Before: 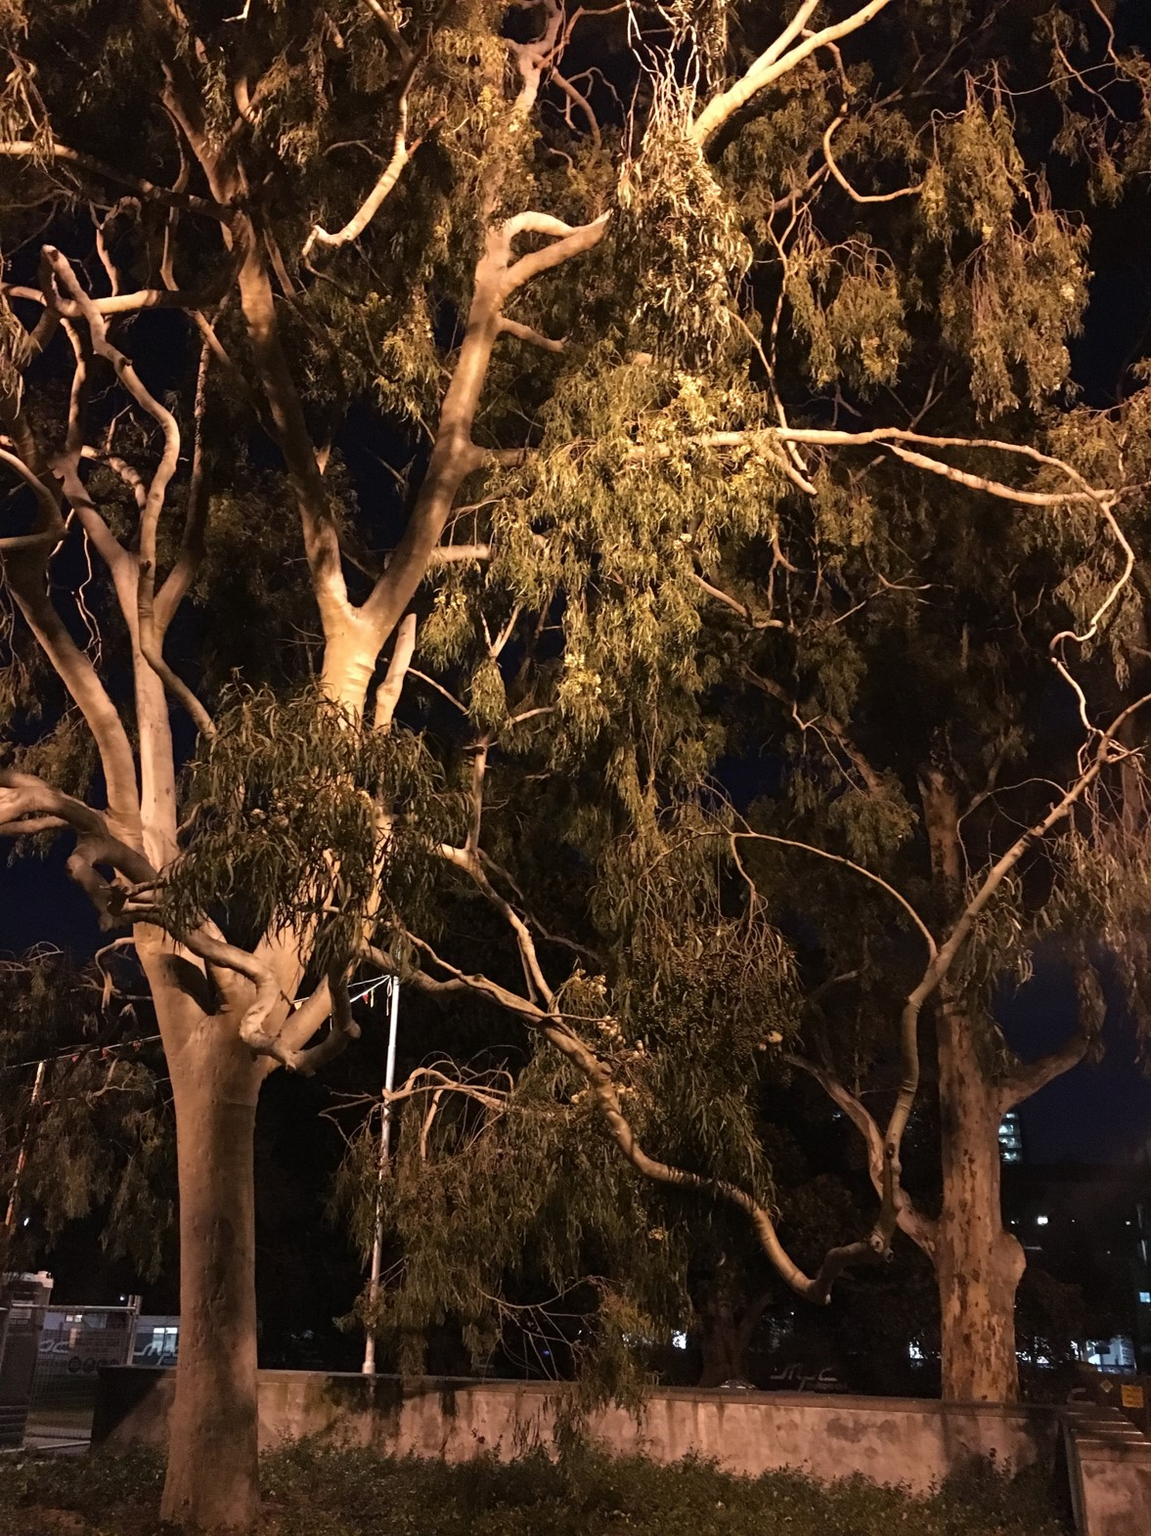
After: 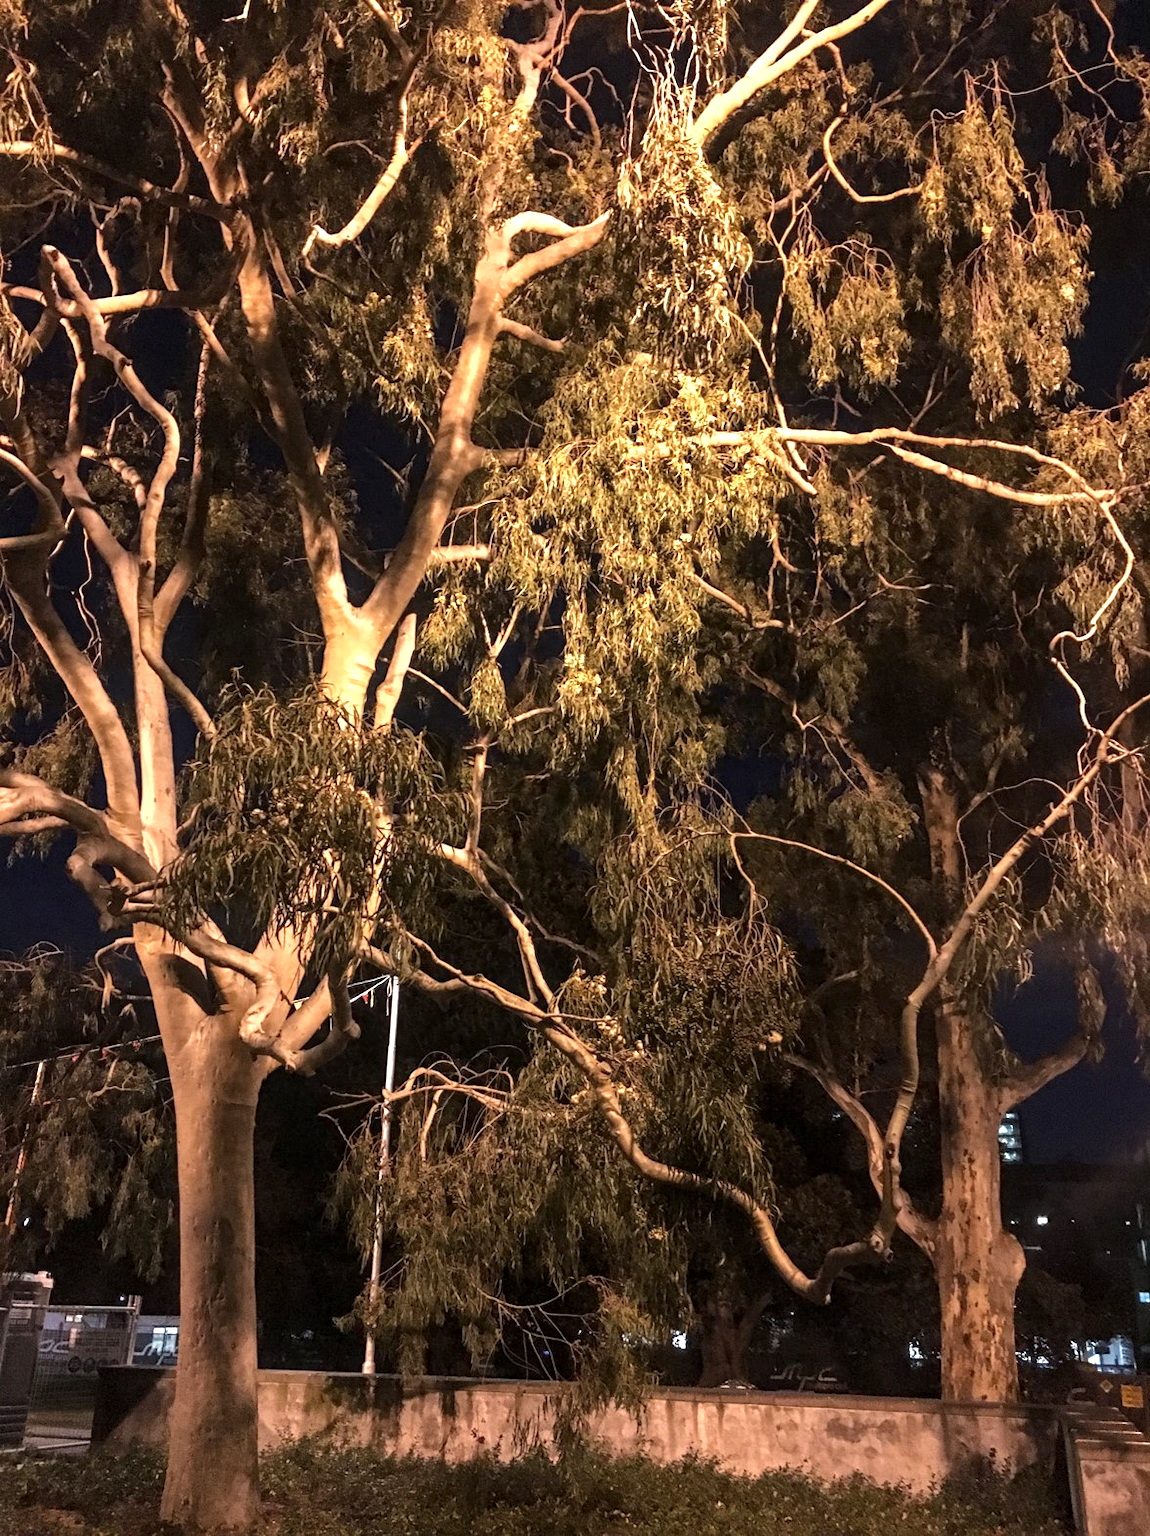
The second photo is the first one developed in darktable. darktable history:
local contrast: detail 130%
exposure: black level correction 0, exposure 0.7 EV, compensate exposure bias true, compensate highlight preservation false
